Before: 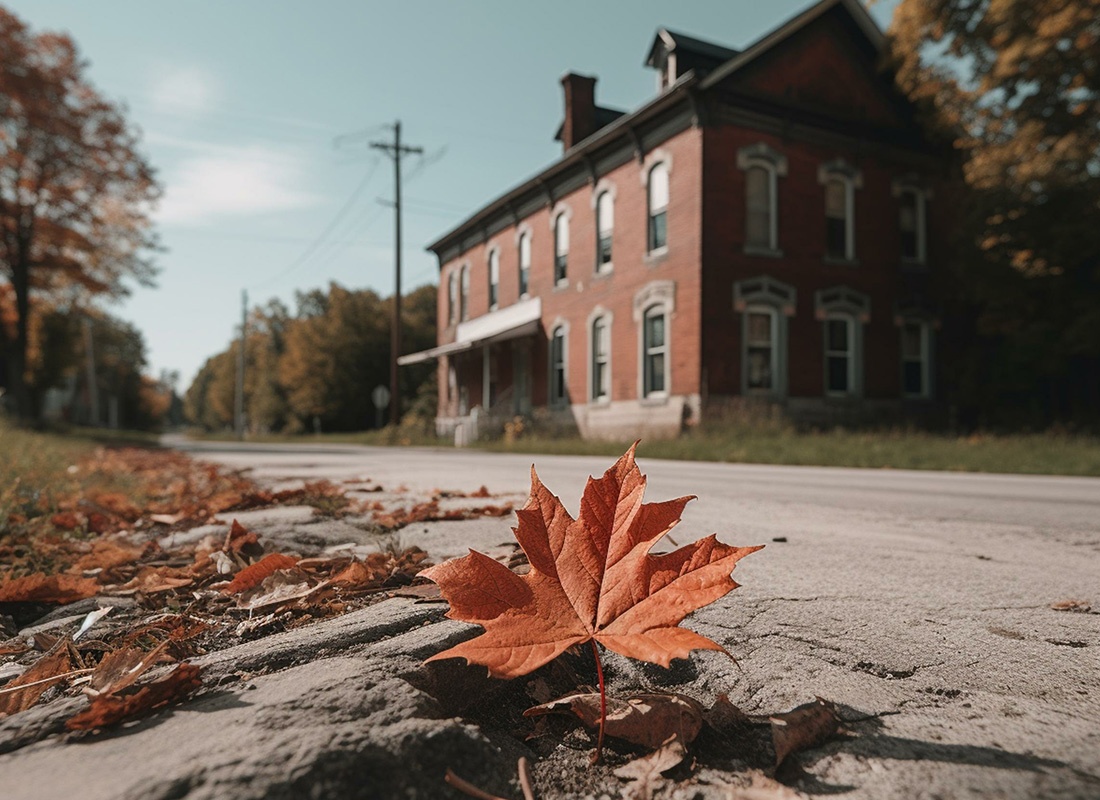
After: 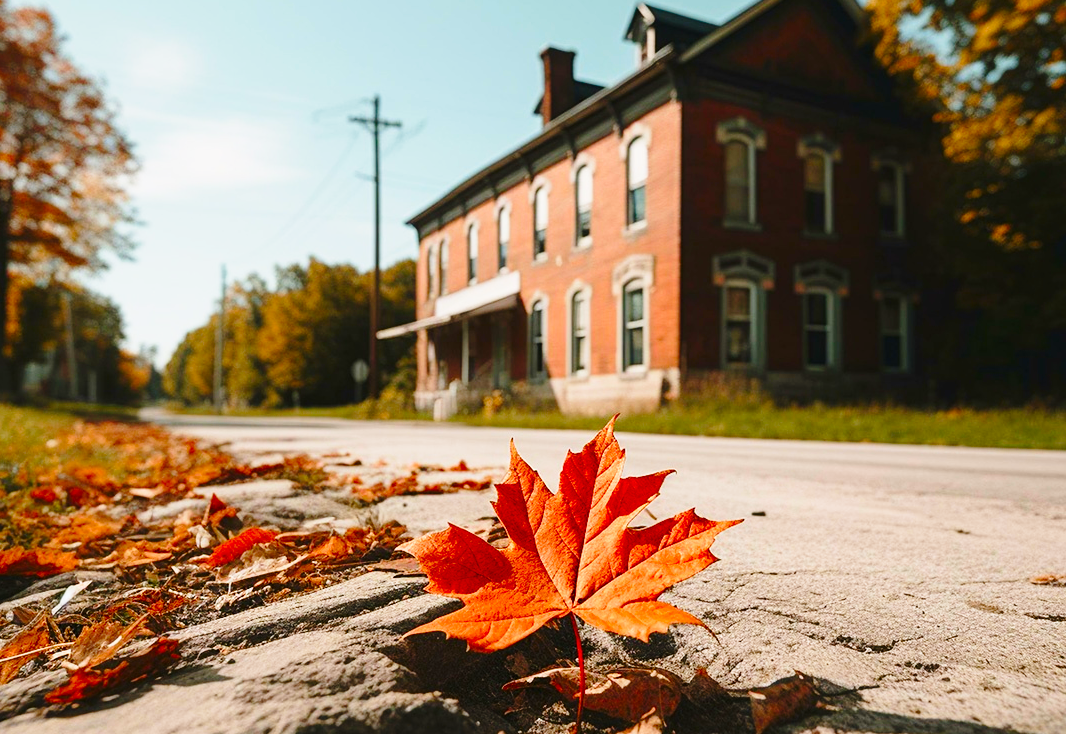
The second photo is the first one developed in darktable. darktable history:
base curve: curves: ch0 [(0, 0) (0.028, 0.03) (0.121, 0.232) (0.46, 0.748) (0.859, 0.968) (1, 1)], preserve colors none
crop: left 1.964%, top 3.251%, right 1.122%, bottom 4.933%
color contrast: green-magenta contrast 1.55, blue-yellow contrast 1.83
